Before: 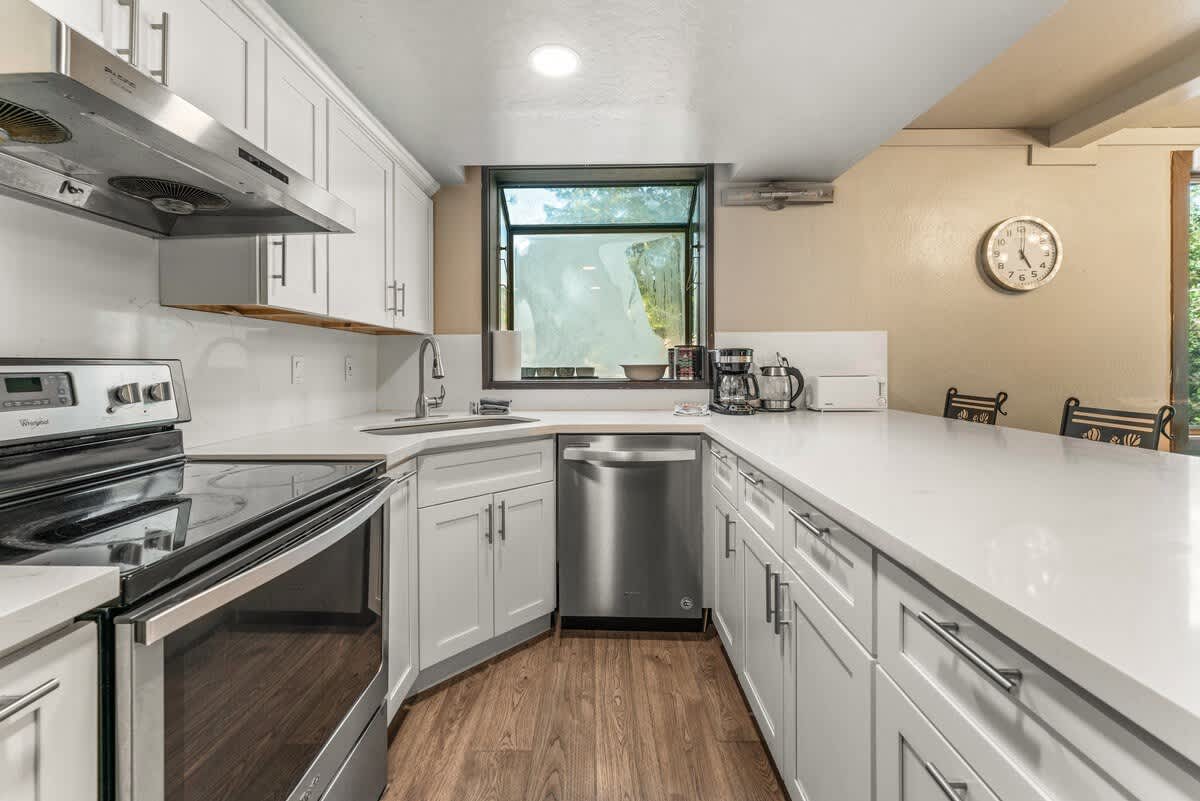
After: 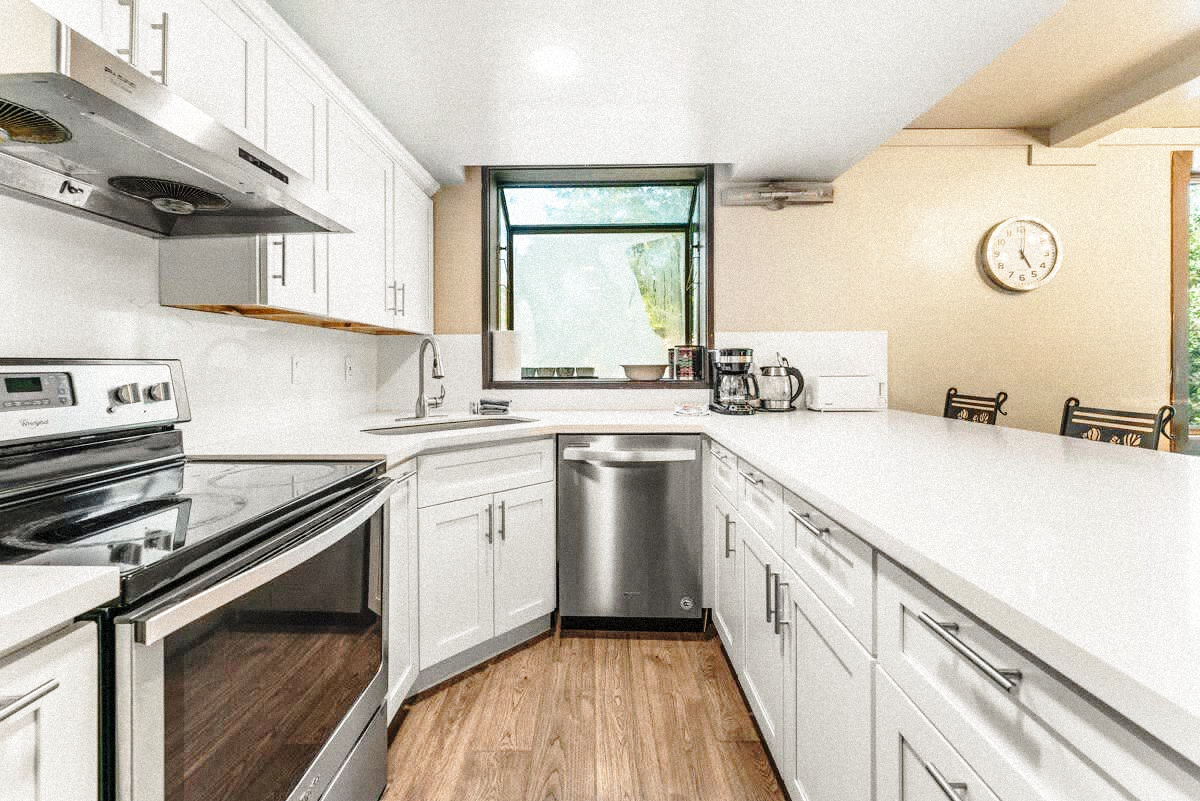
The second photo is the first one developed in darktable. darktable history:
grain: mid-tones bias 0%
base curve: curves: ch0 [(0, 0) (0.028, 0.03) (0.121, 0.232) (0.46, 0.748) (0.859, 0.968) (1, 1)], preserve colors none
